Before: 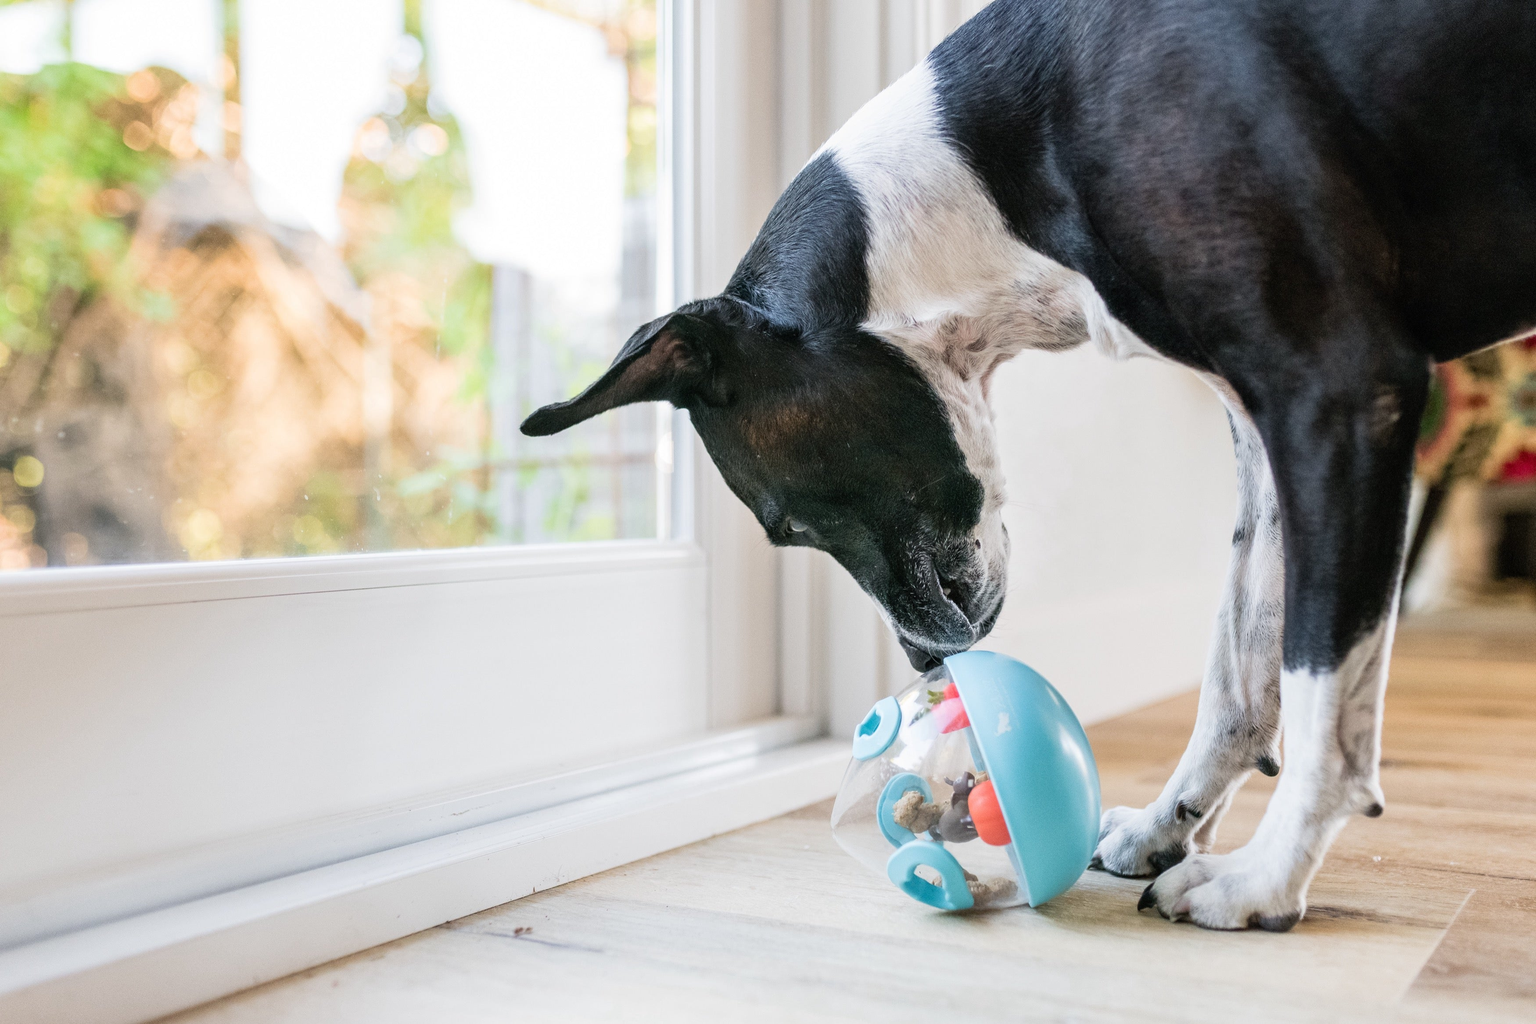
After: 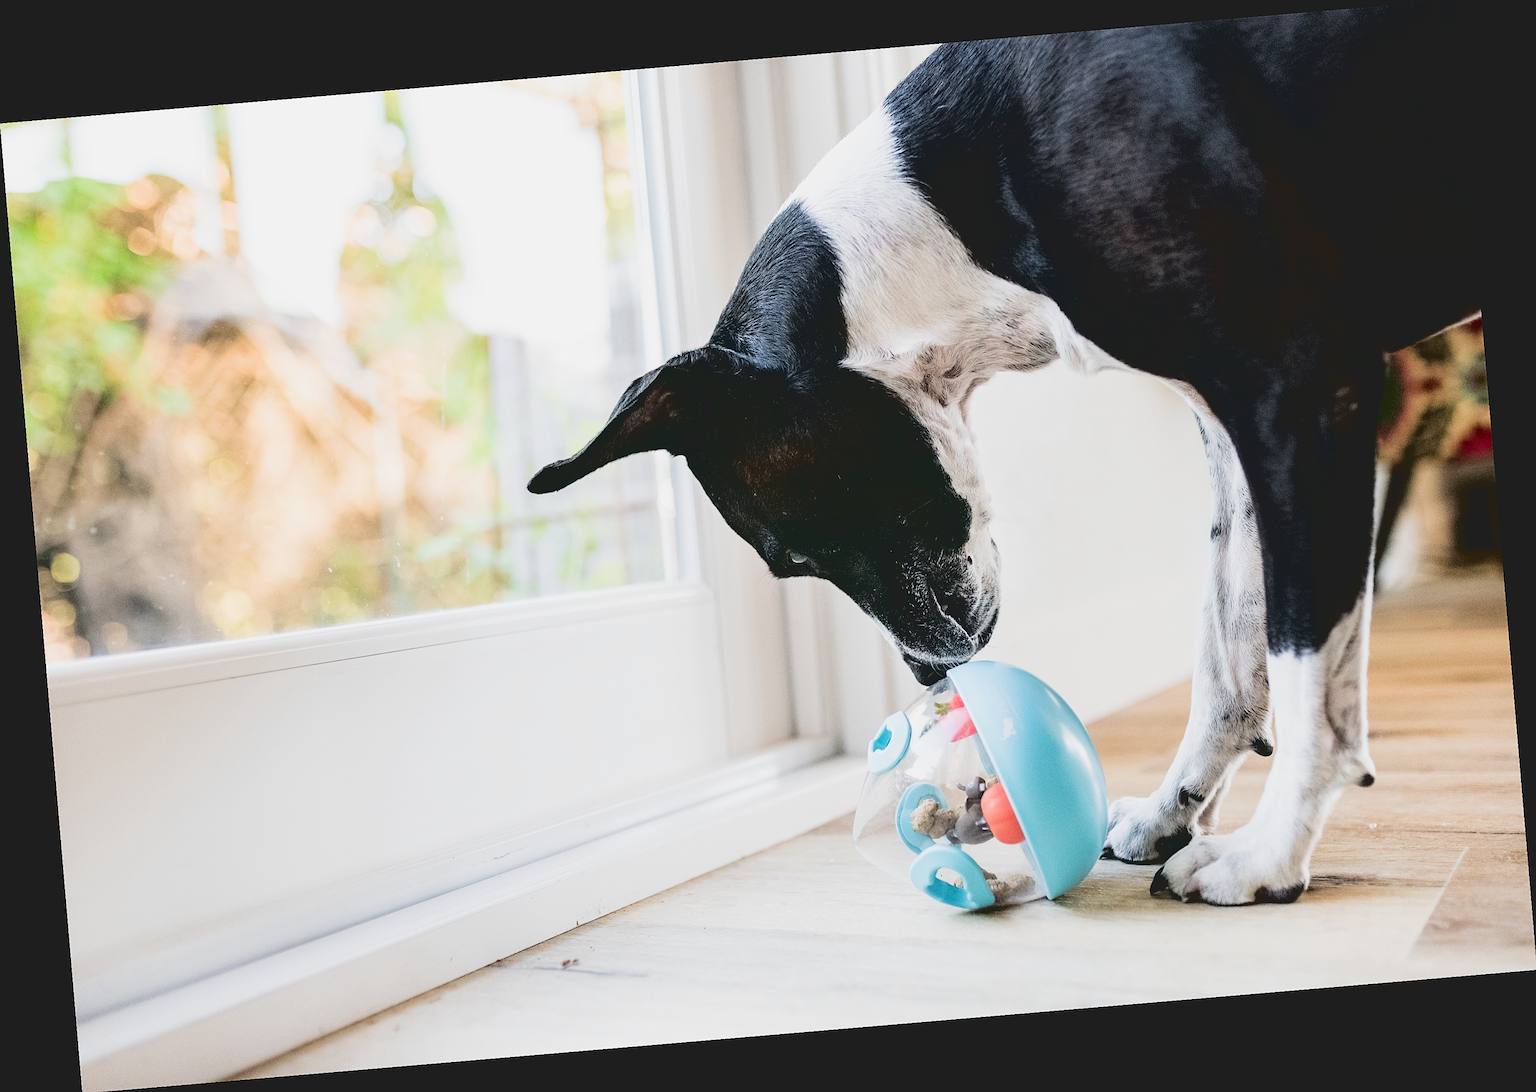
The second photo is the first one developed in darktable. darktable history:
filmic rgb: black relative exposure -5 EV, white relative exposure 3.5 EV, hardness 3.19, contrast 1.2, highlights saturation mix -50%
sharpen: on, module defaults
tone curve: curves: ch0 [(0.122, 0.111) (1, 1)]
tone equalizer: -8 EV -0.001 EV, -7 EV 0.001 EV, -6 EV -0.002 EV, -5 EV -0.003 EV, -4 EV -0.062 EV, -3 EV -0.222 EV, -2 EV -0.267 EV, -1 EV 0.105 EV, +0 EV 0.303 EV
rotate and perspective: rotation -4.86°, automatic cropping off
